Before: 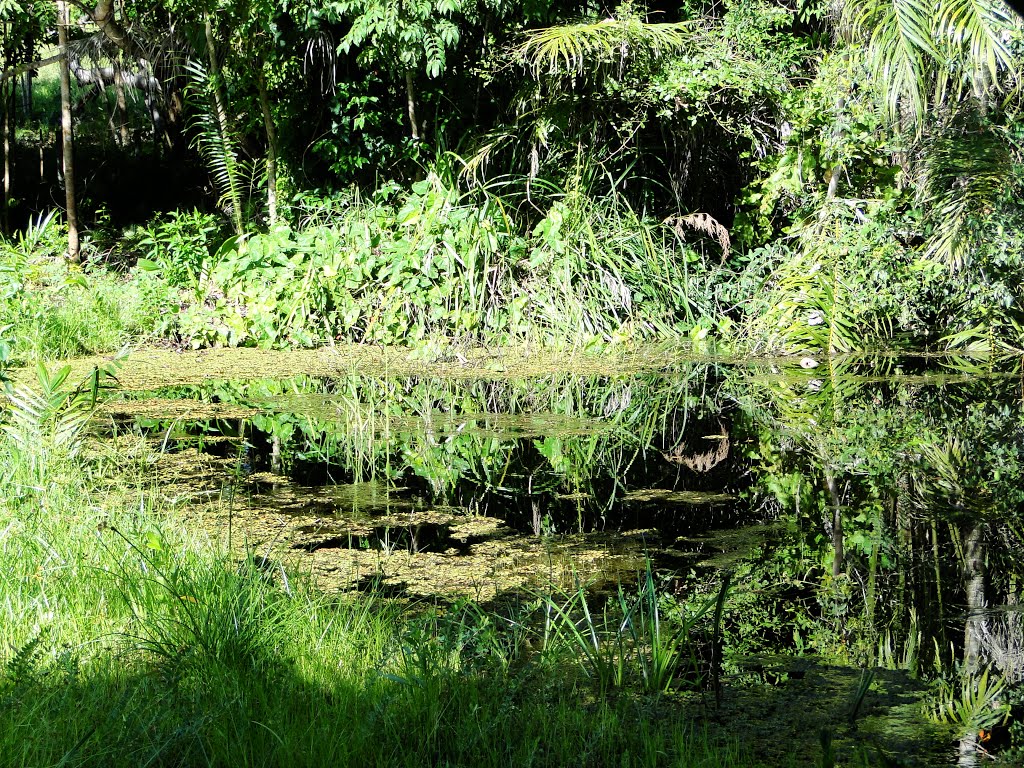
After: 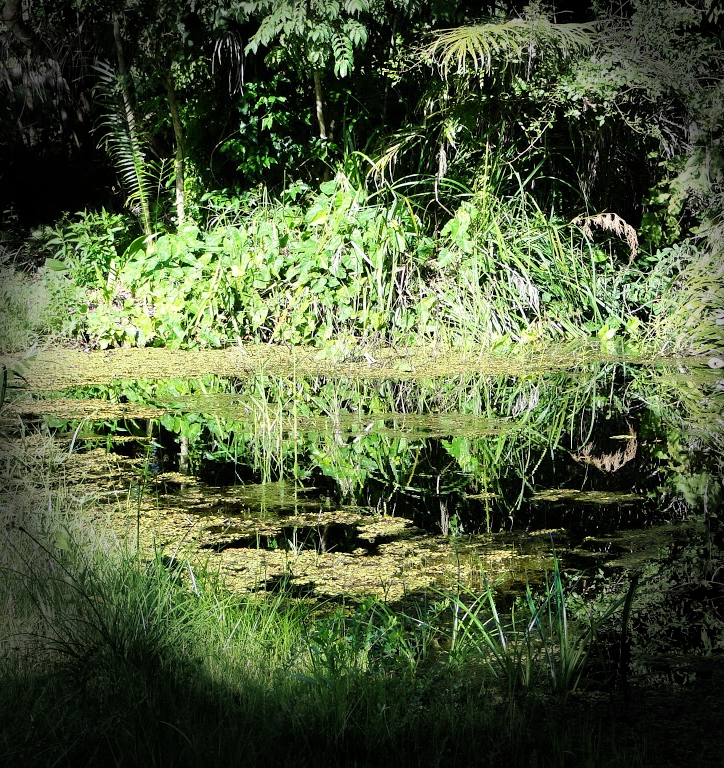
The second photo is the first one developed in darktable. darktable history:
crop and rotate: left 9.061%, right 20.142%
vignetting: fall-off start 76.42%, fall-off radius 27.36%, brightness -0.872, center (0.037, -0.09), width/height ratio 0.971
